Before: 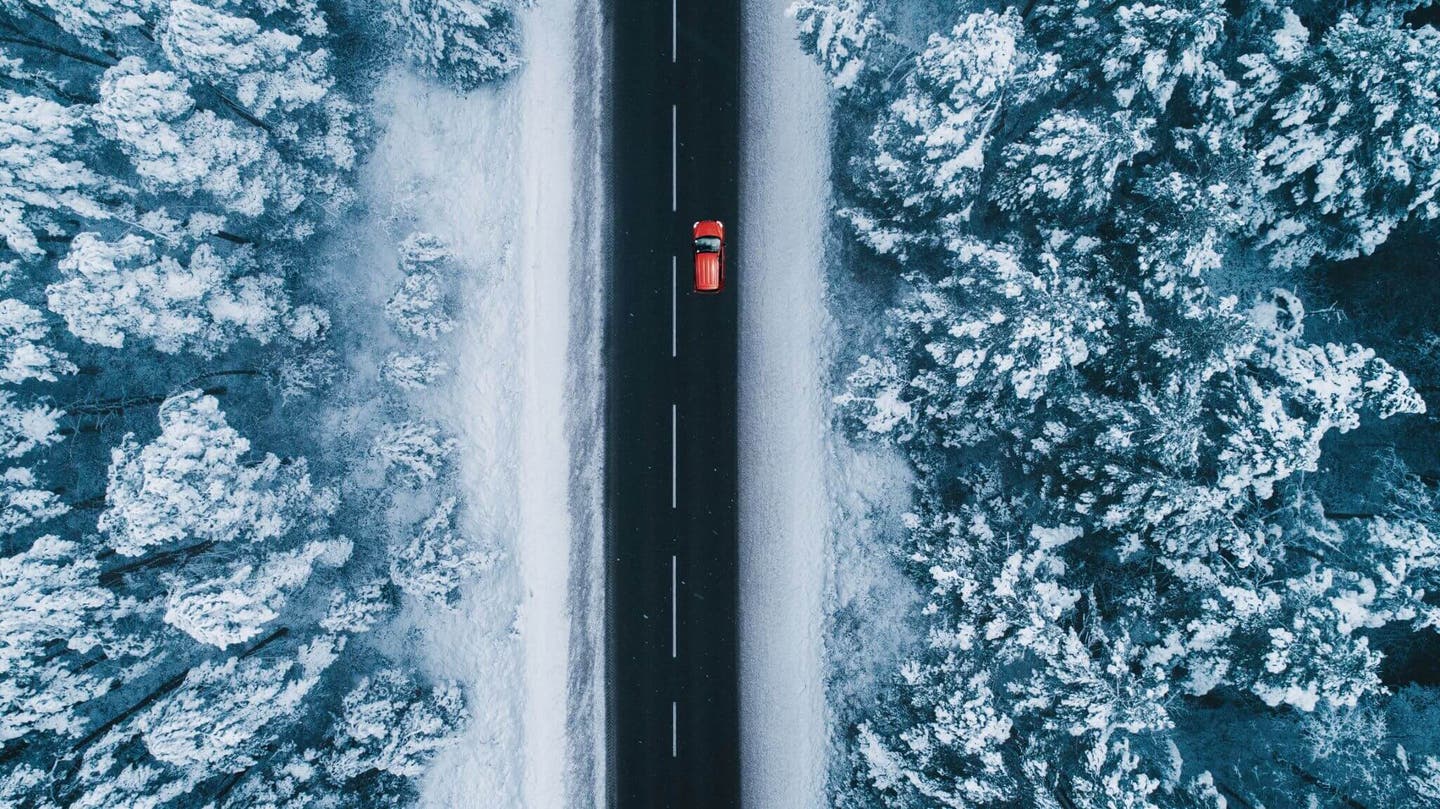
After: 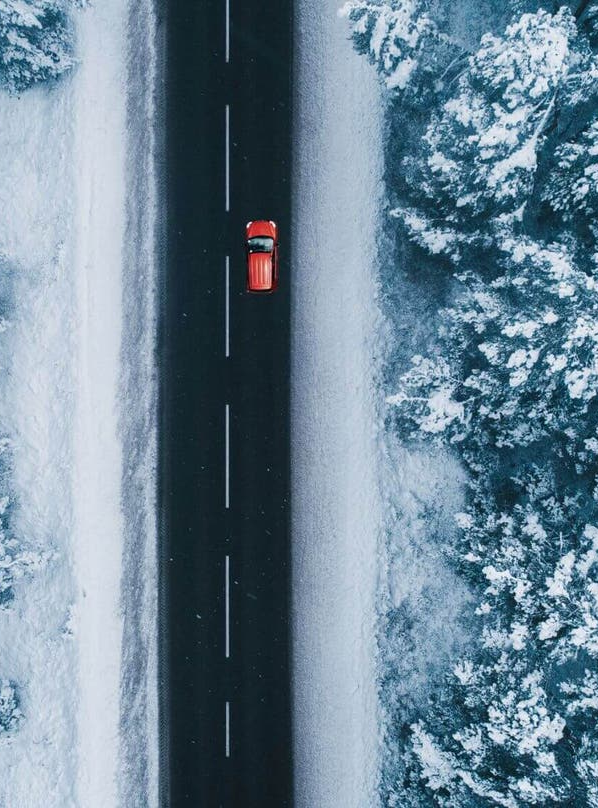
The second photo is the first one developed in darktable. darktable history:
crop: left 31.062%, right 27.359%
